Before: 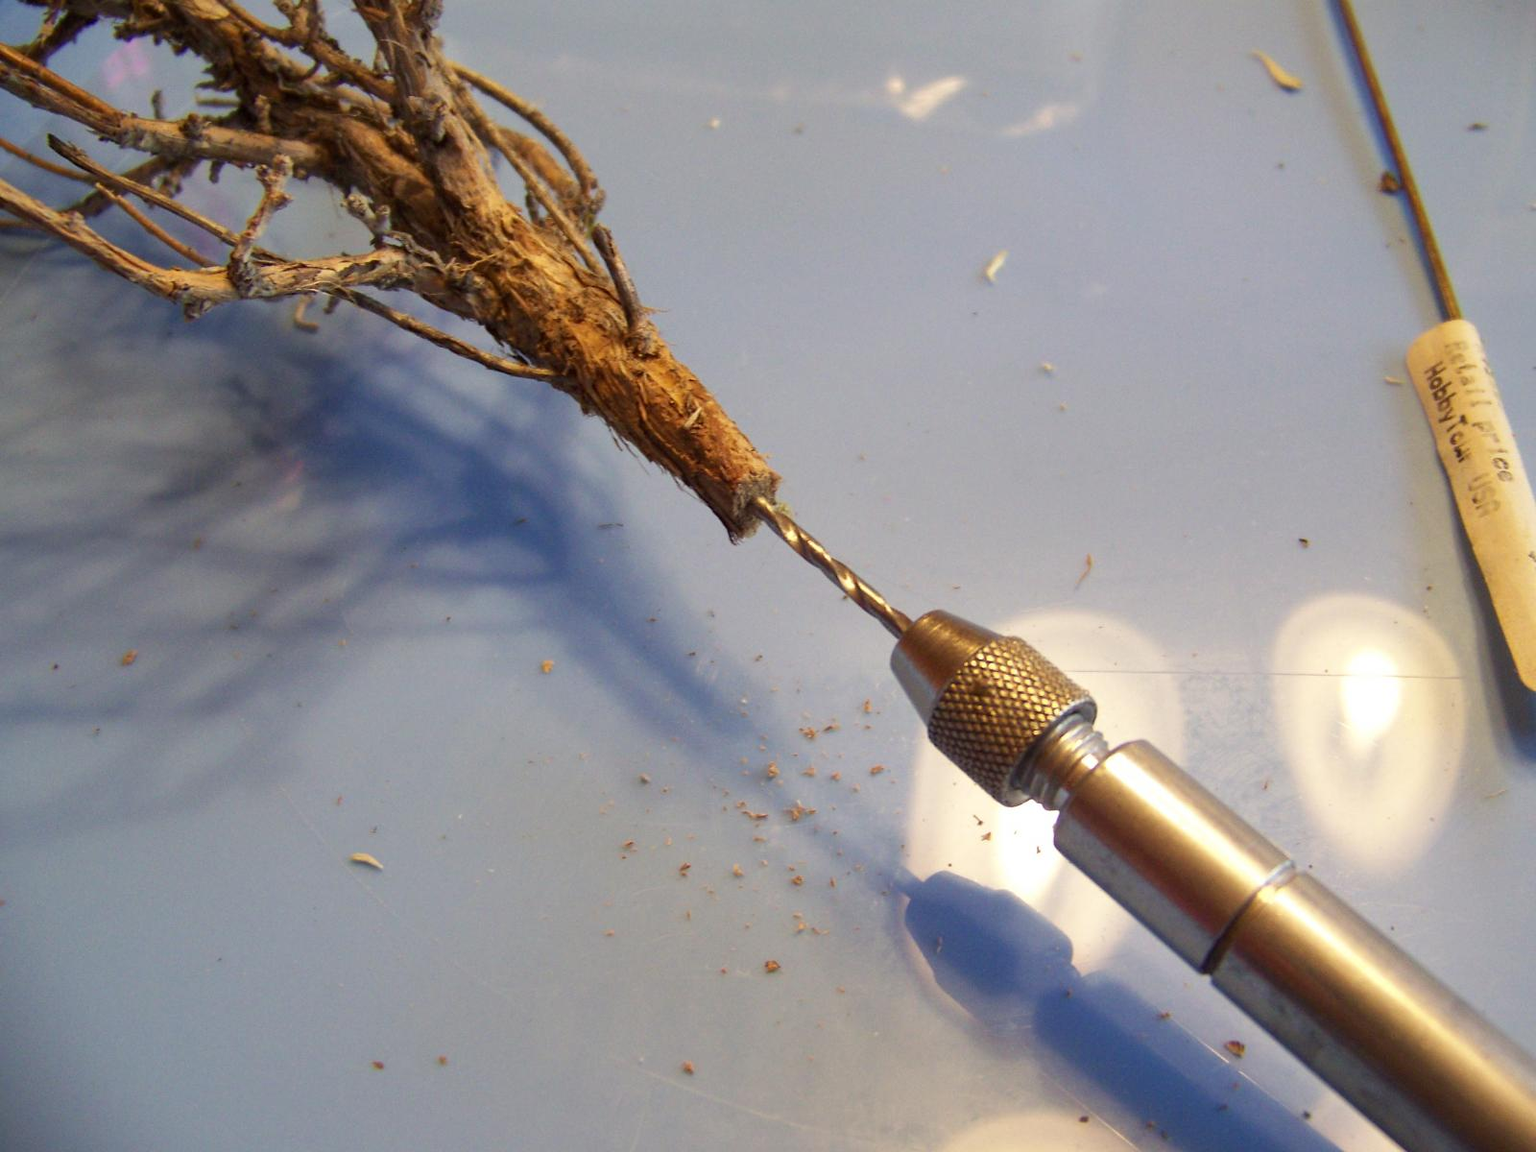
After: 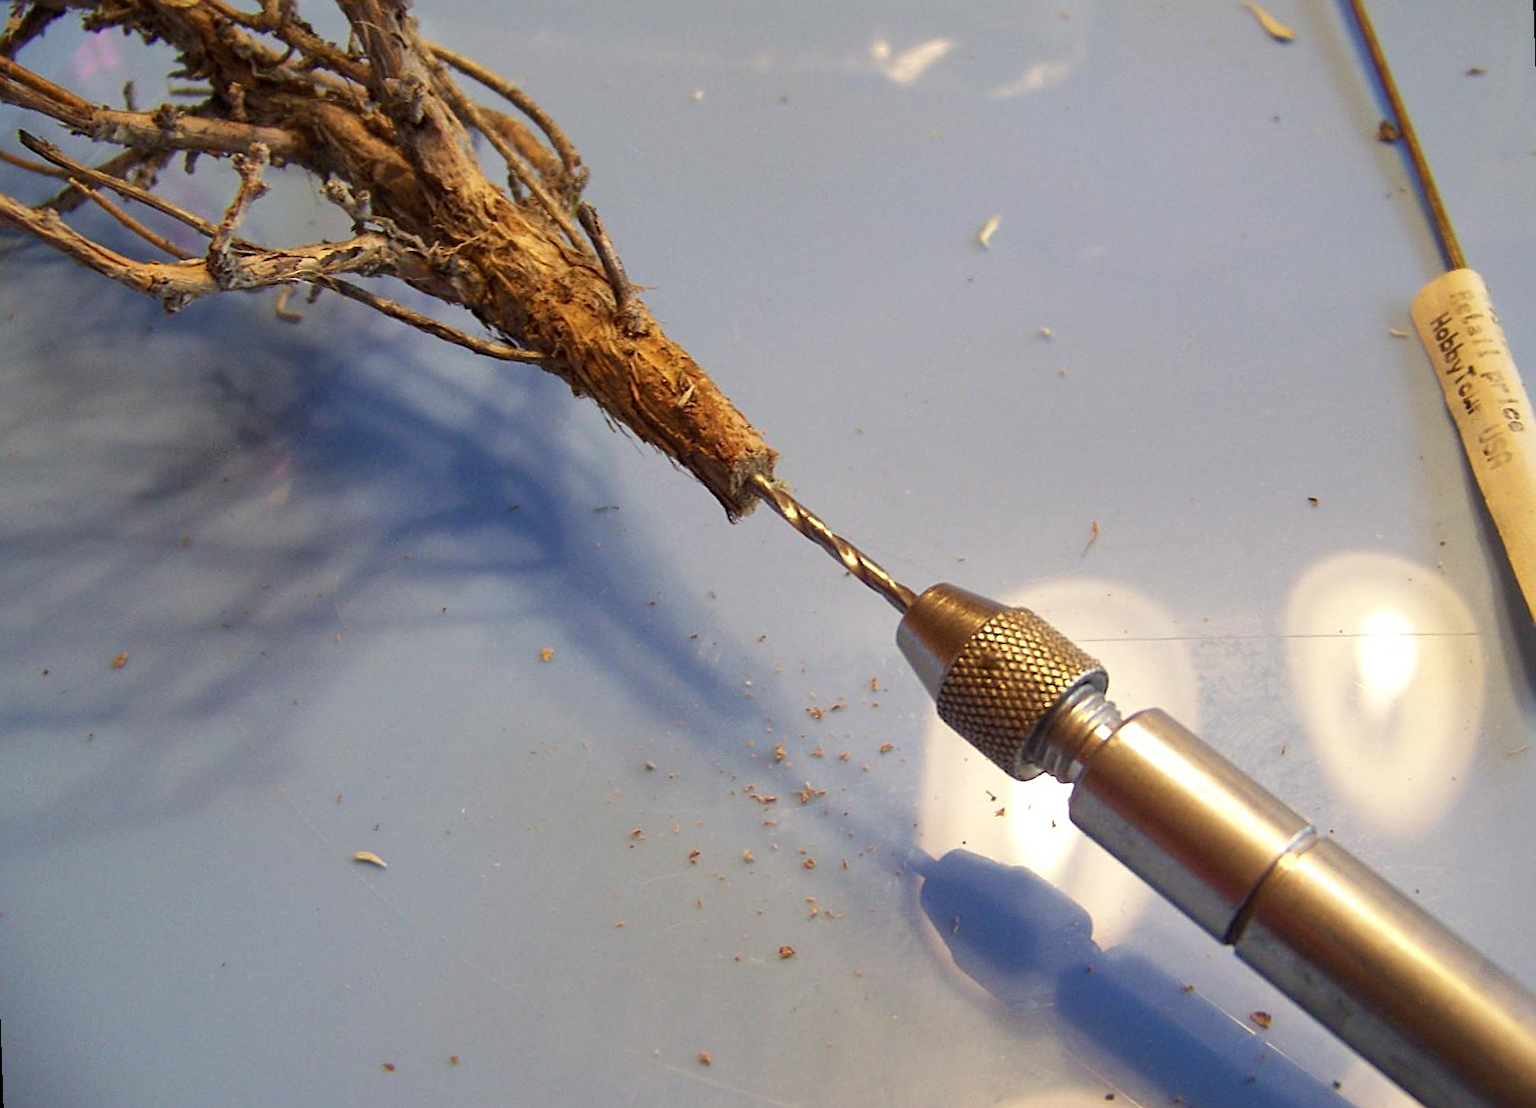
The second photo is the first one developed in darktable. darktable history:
rotate and perspective: rotation -2°, crop left 0.022, crop right 0.978, crop top 0.049, crop bottom 0.951
sharpen: on, module defaults
